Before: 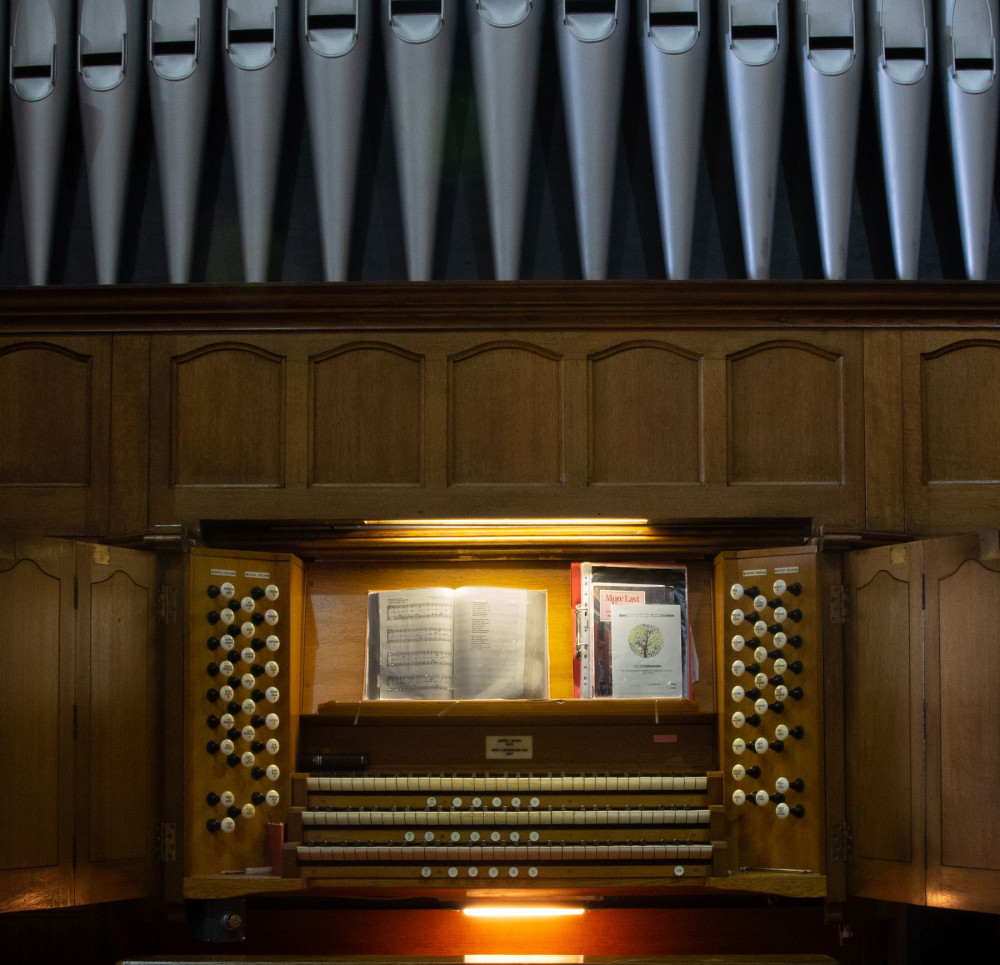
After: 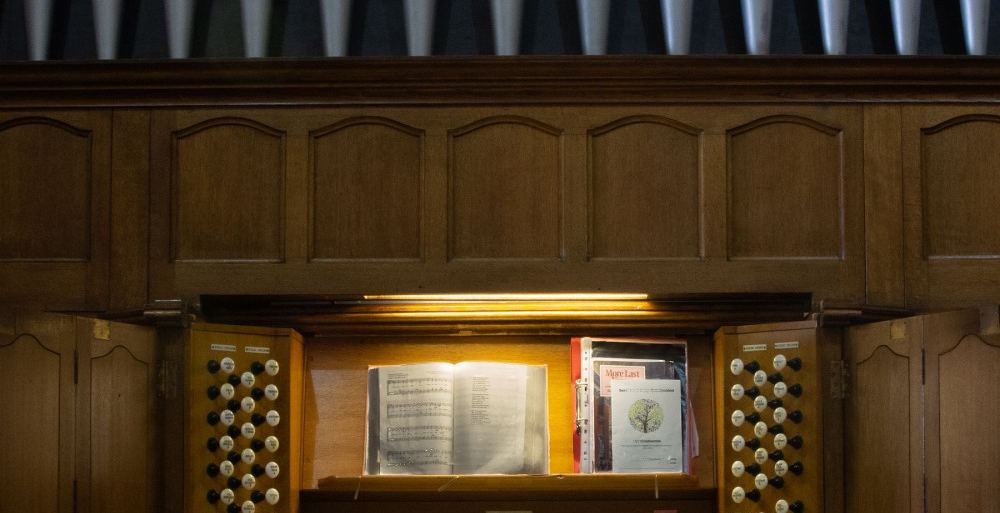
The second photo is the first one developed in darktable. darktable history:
crop and rotate: top 23.346%, bottom 23.409%
